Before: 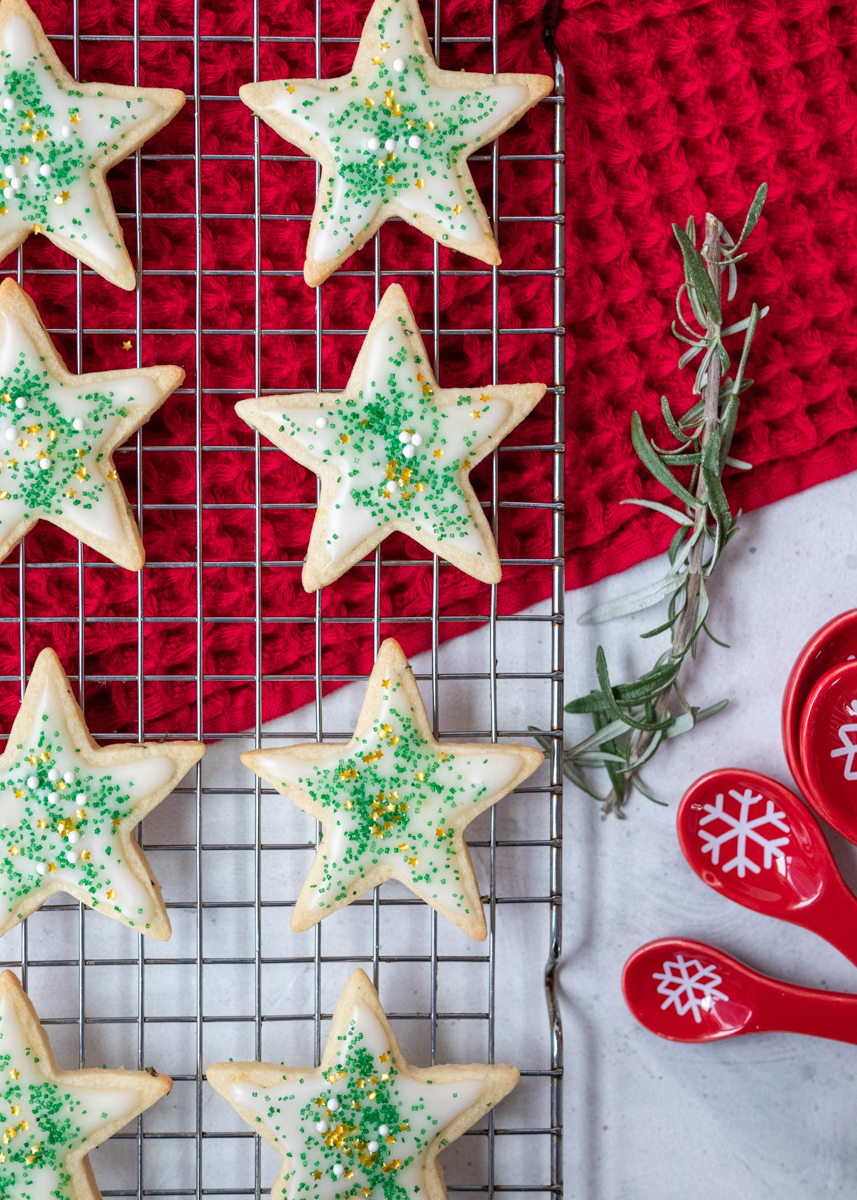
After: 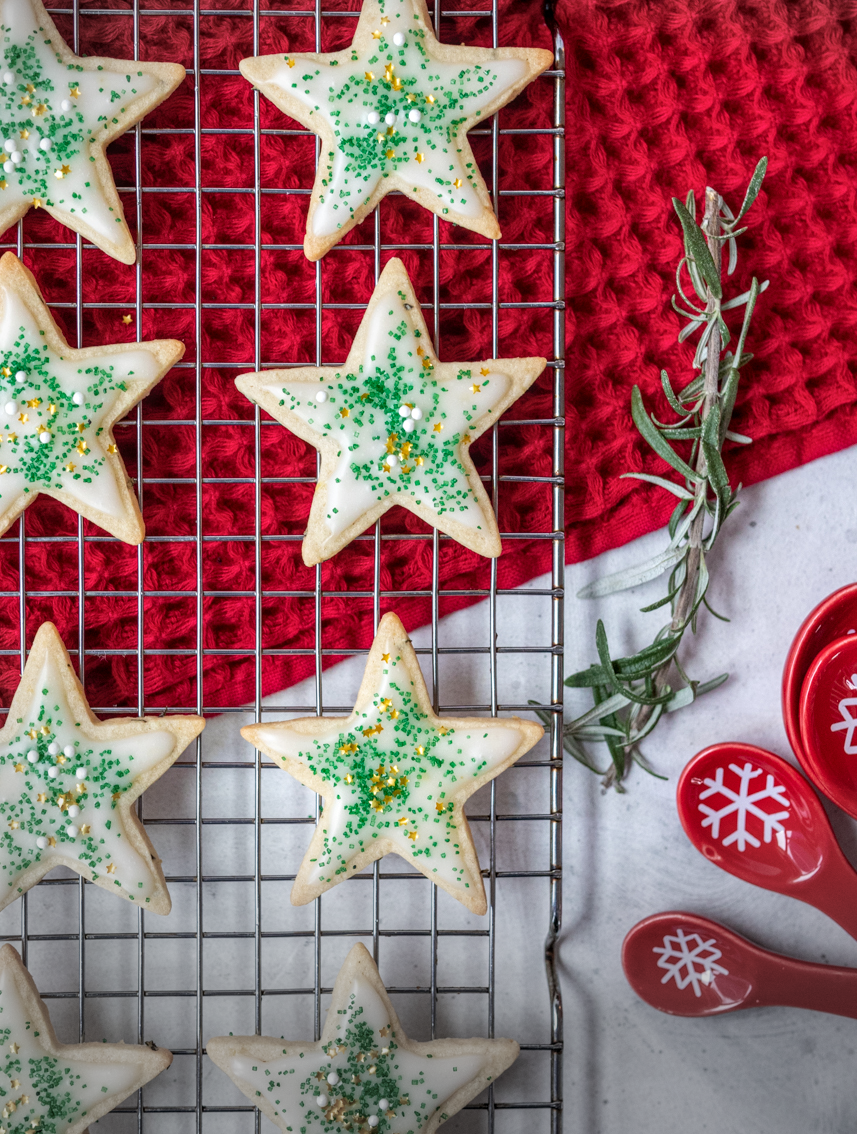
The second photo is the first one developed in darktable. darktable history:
vignetting: fall-off start 100.45%, center (0.218, -0.24), width/height ratio 1.305
crop and rotate: top 2.25%, bottom 3.212%
local contrast: on, module defaults
